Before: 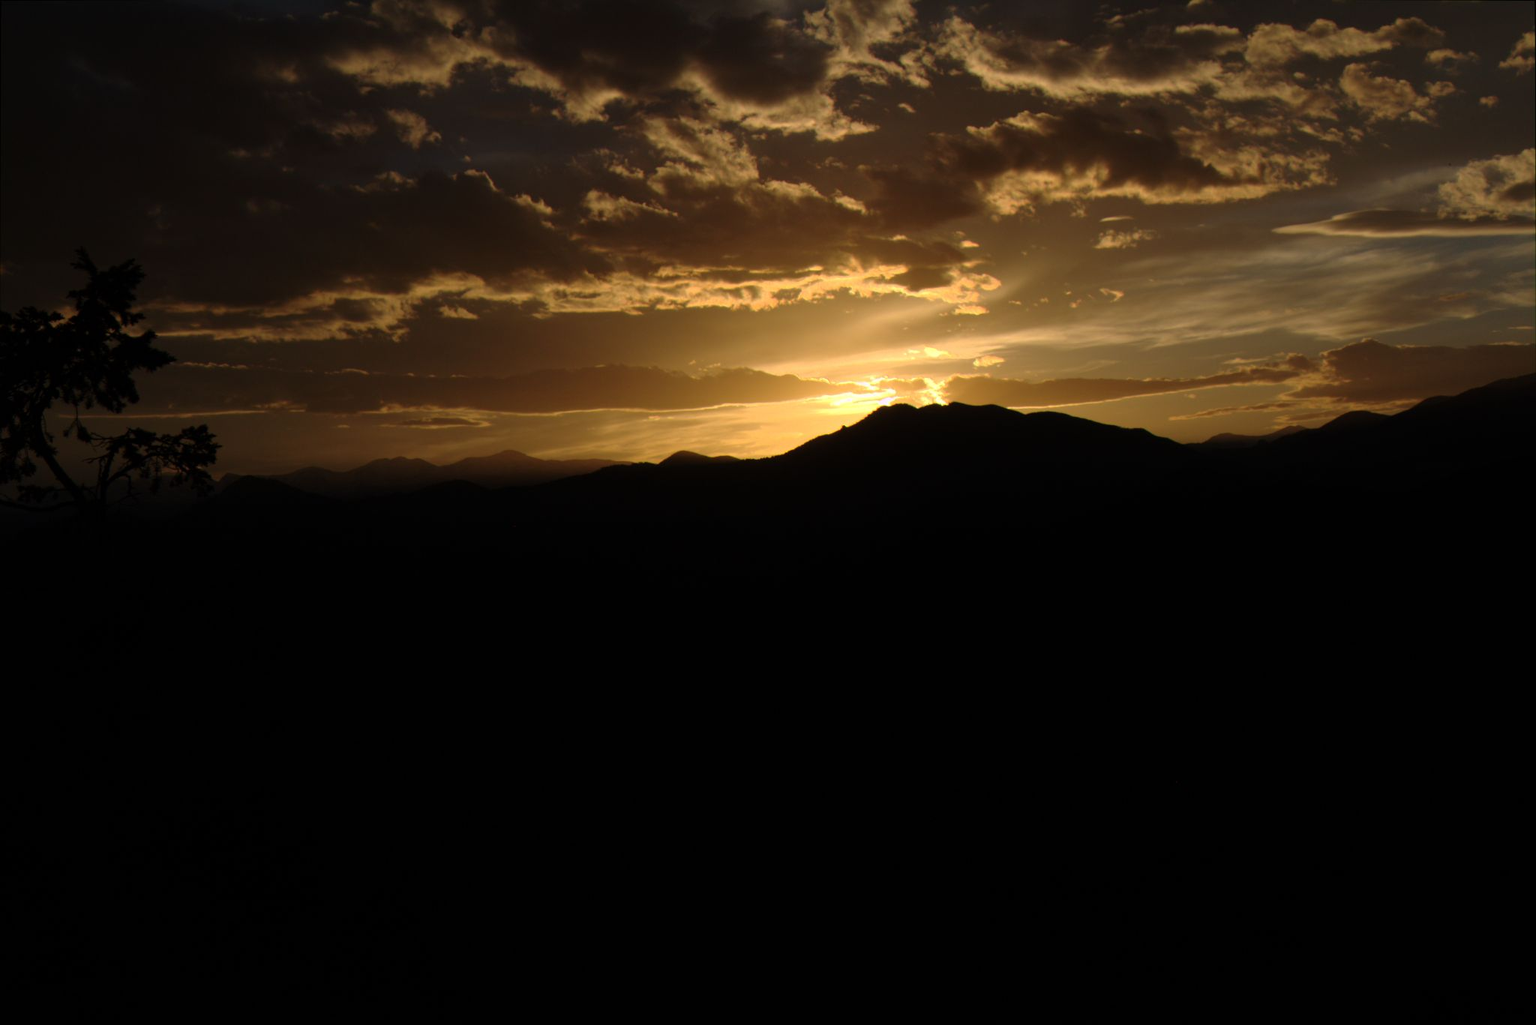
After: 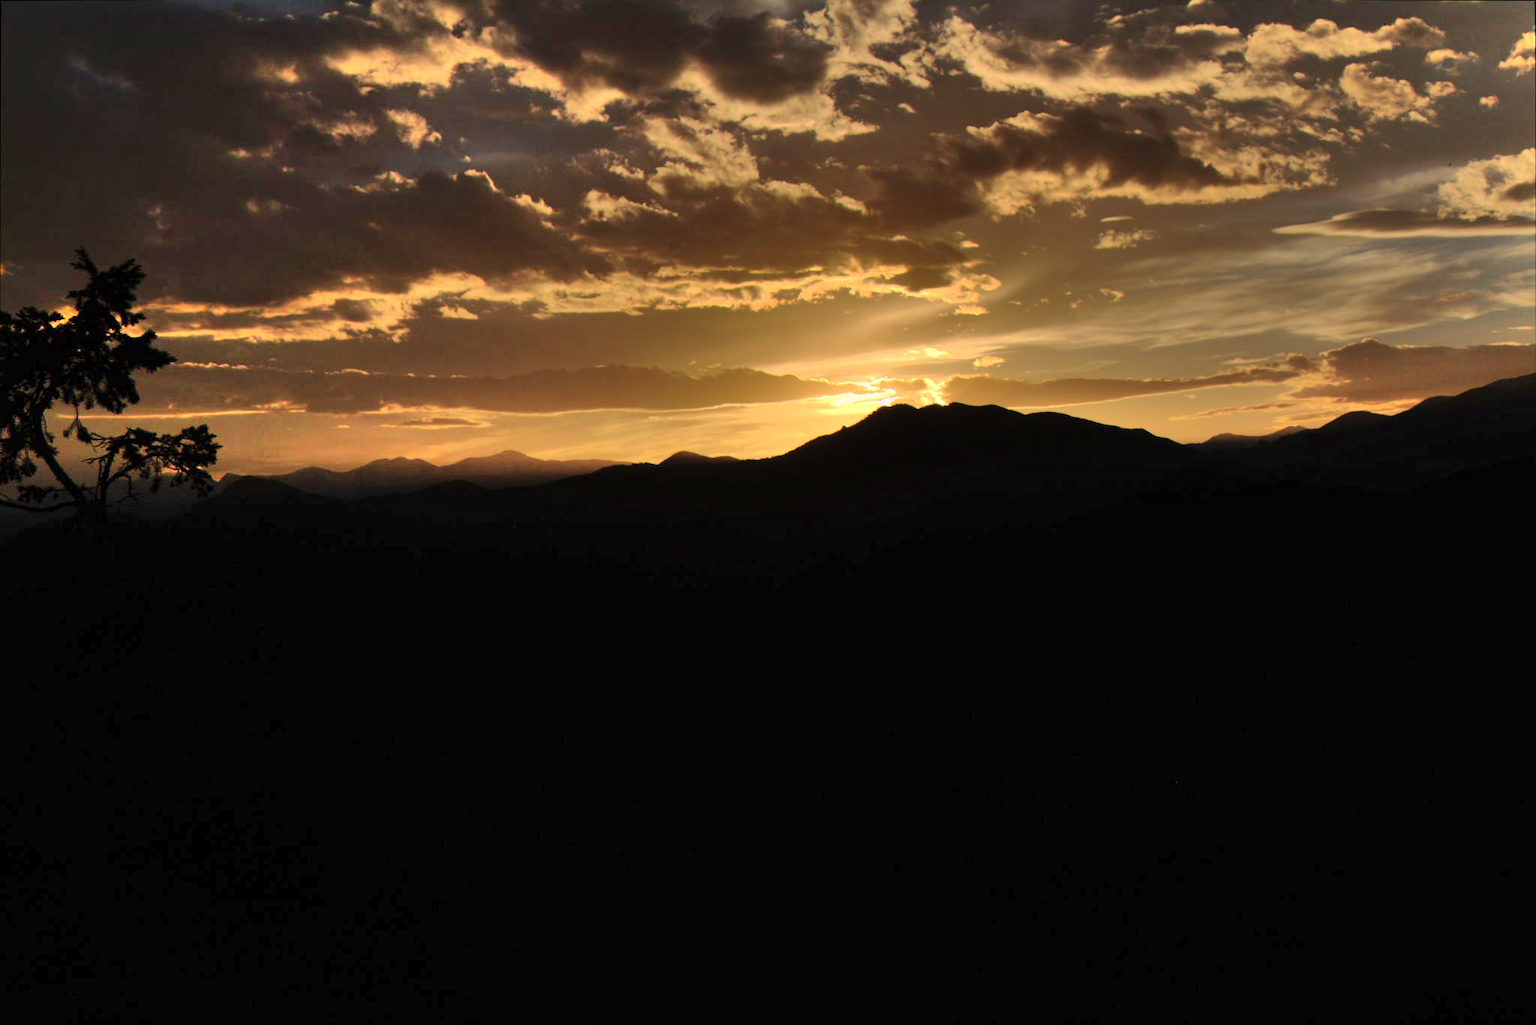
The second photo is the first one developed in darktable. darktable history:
shadows and highlights: shadows 76.2, highlights -25.51, soften with gaussian
